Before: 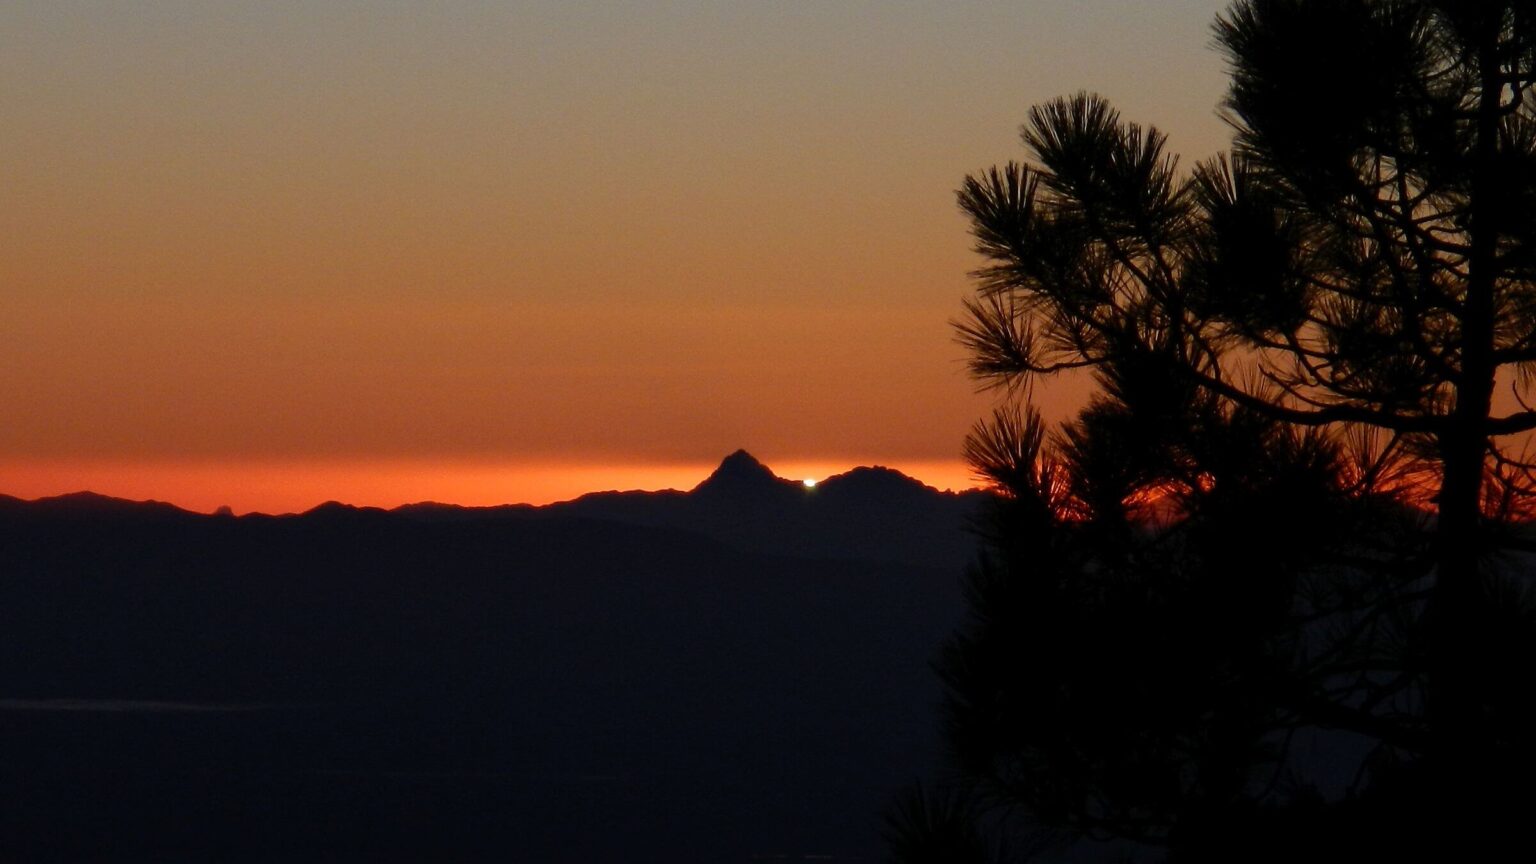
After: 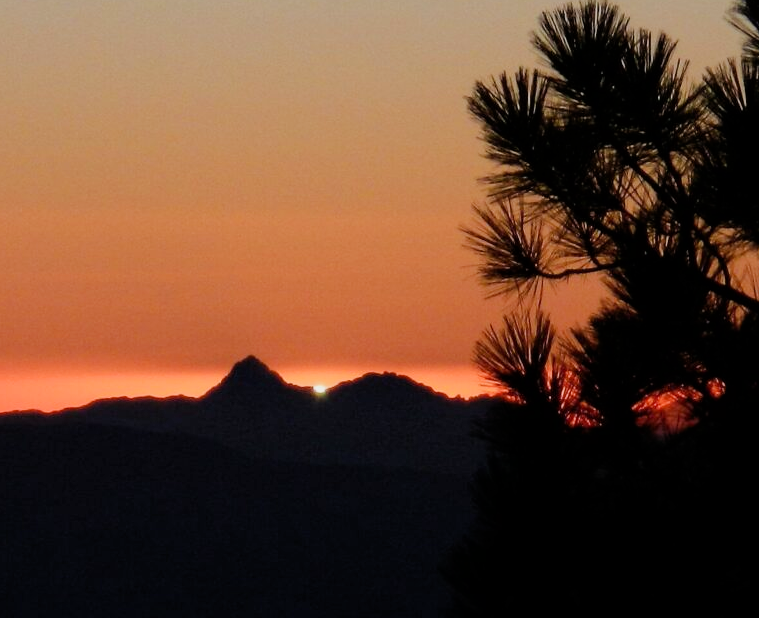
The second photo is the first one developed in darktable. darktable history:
filmic rgb: black relative exposure -7.65 EV, white relative exposure 4.56 EV, hardness 3.61
crop: left 31.963%, top 10.981%, right 18.6%, bottom 17.376%
exposure: exposure 0.781 EV, compensate exposure bias true, compensate highlight preservation false
